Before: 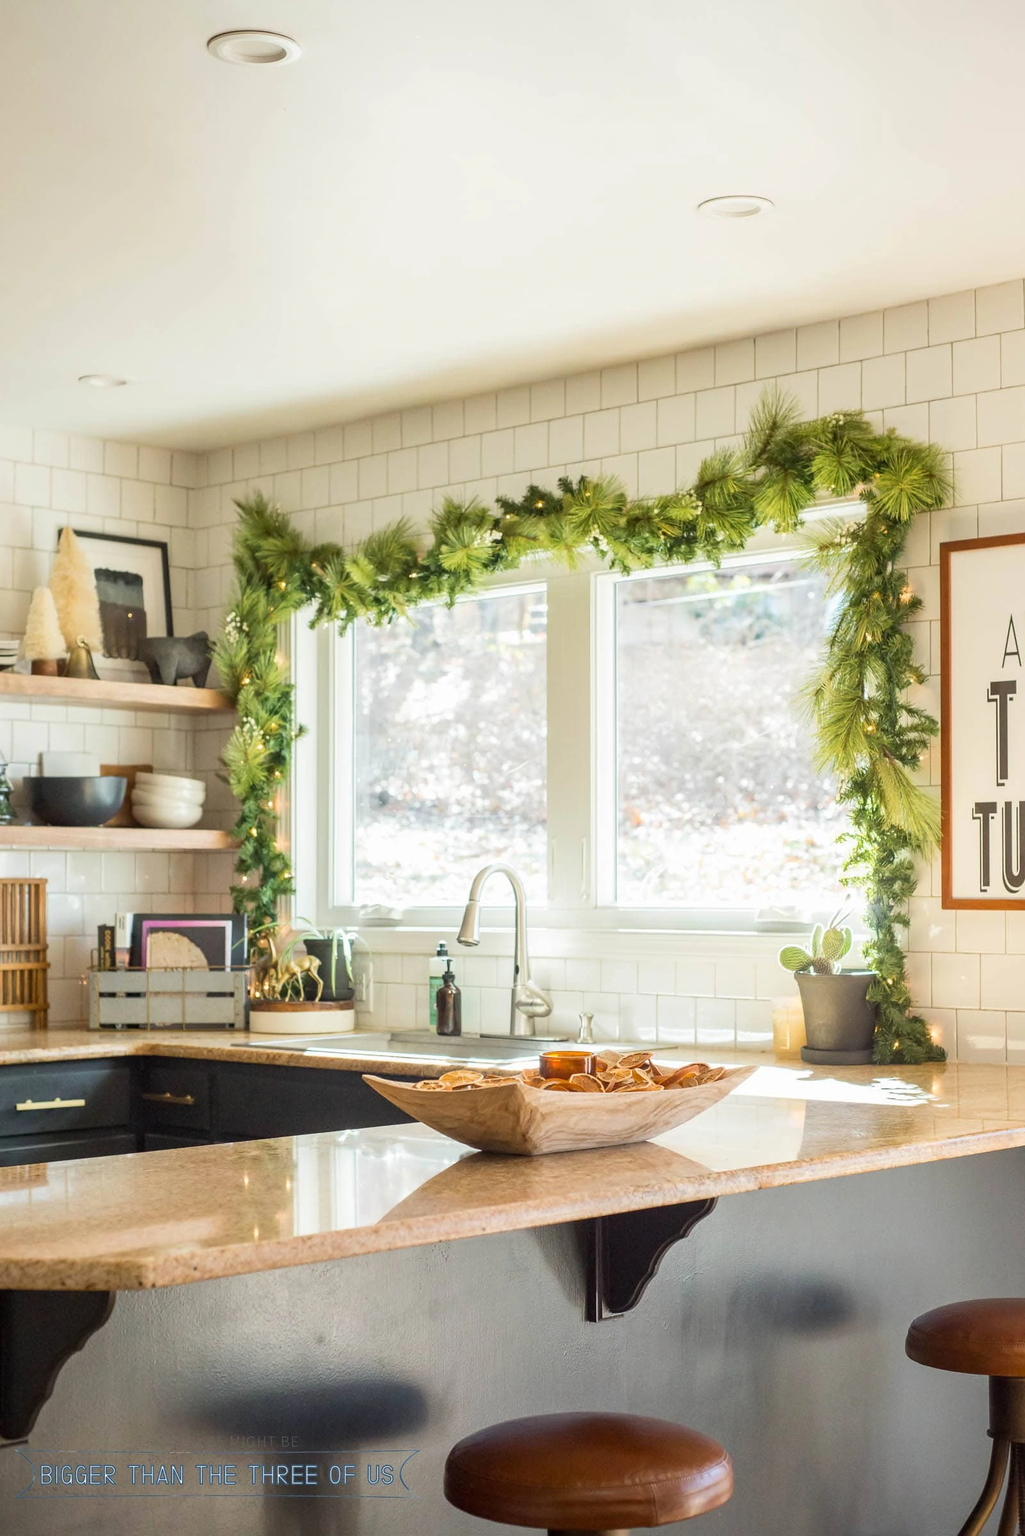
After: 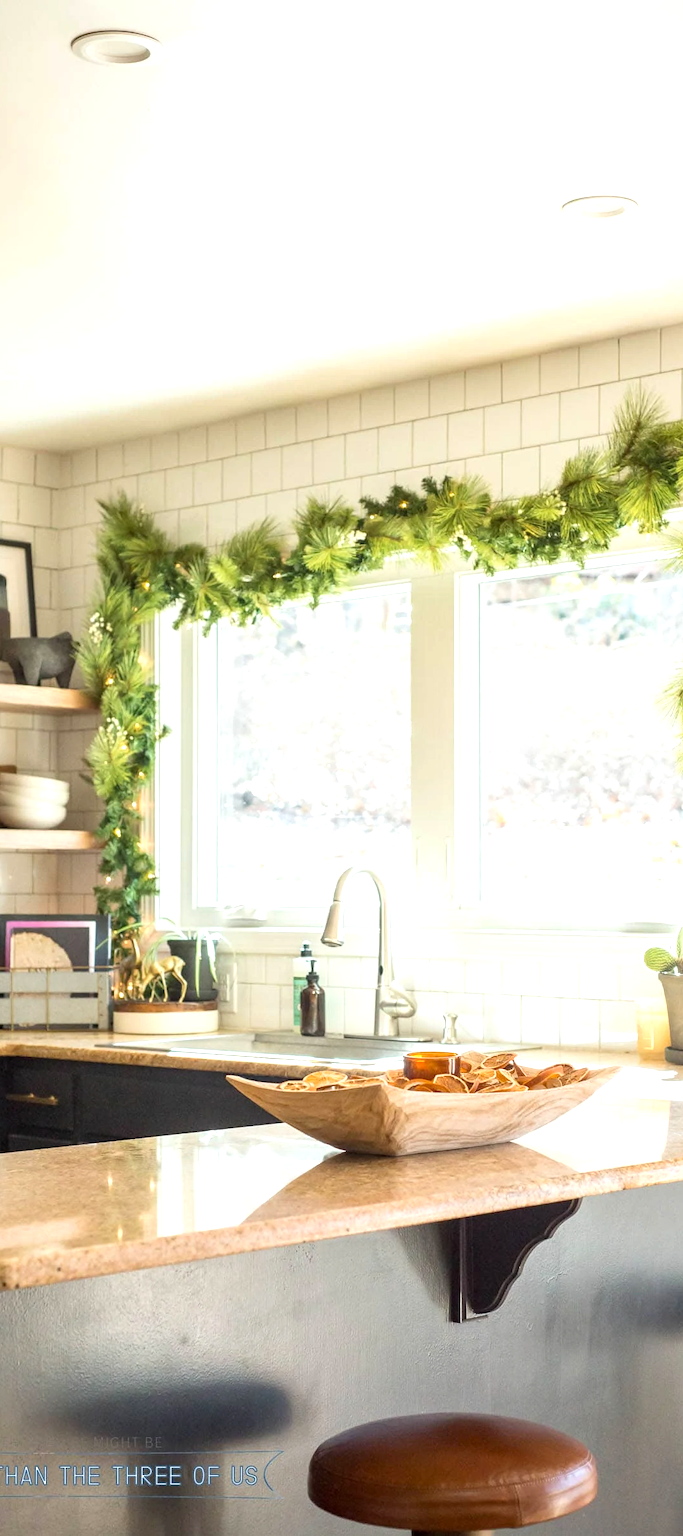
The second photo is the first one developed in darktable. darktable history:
crop and rotate: left 13.409%, right 19.924%
exposure: black level correction 0.001, exposure 0.5 EV, compensate exposure bias true, compensate highlight preservation false
